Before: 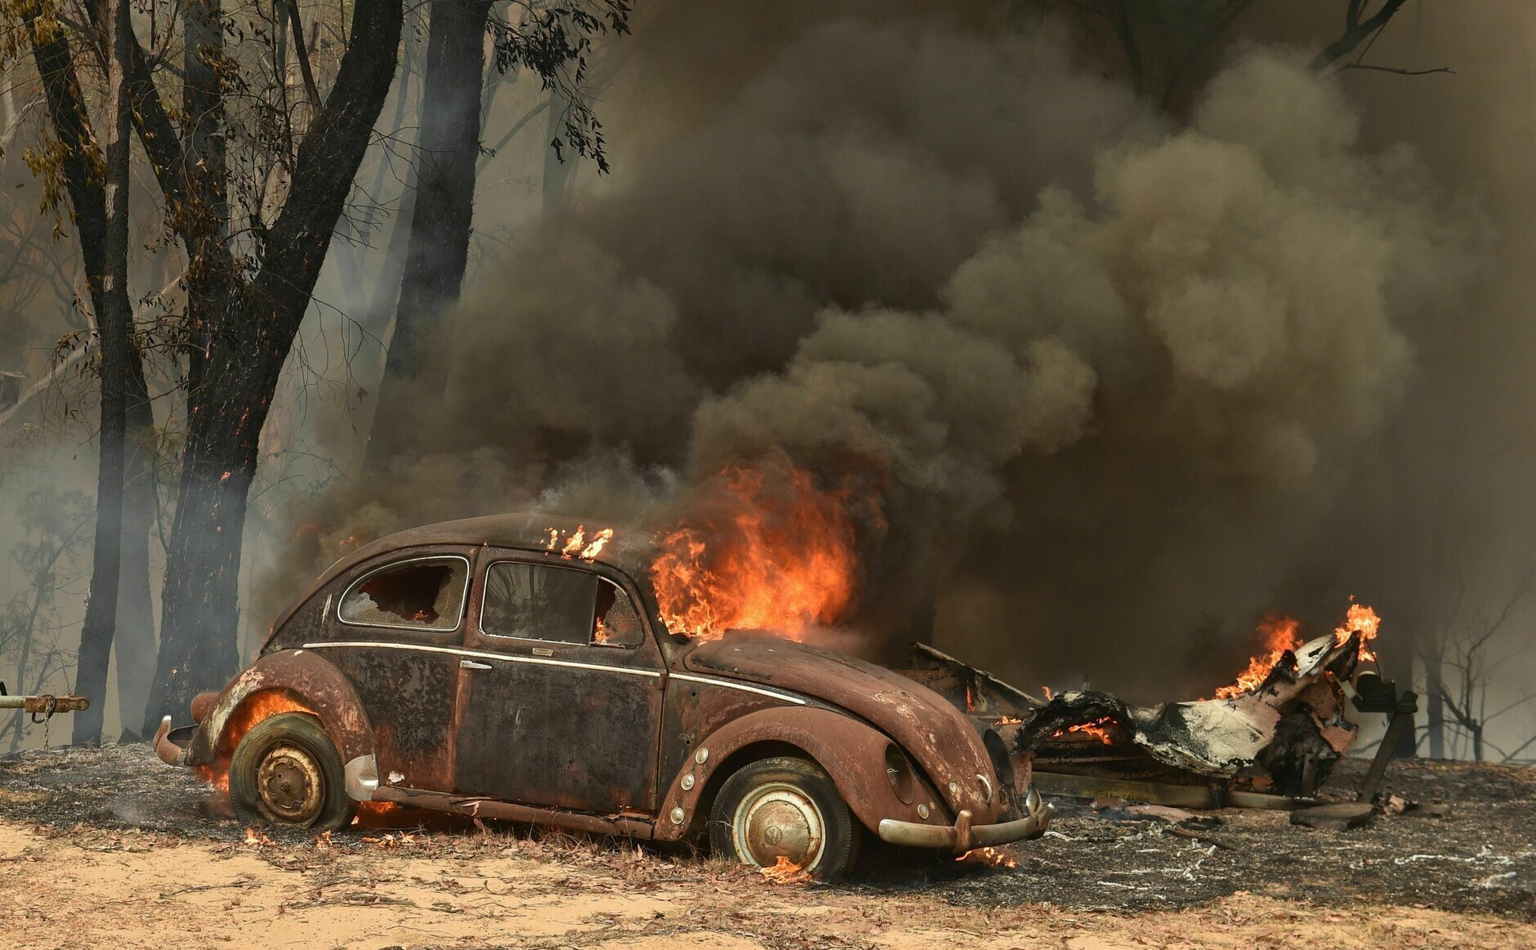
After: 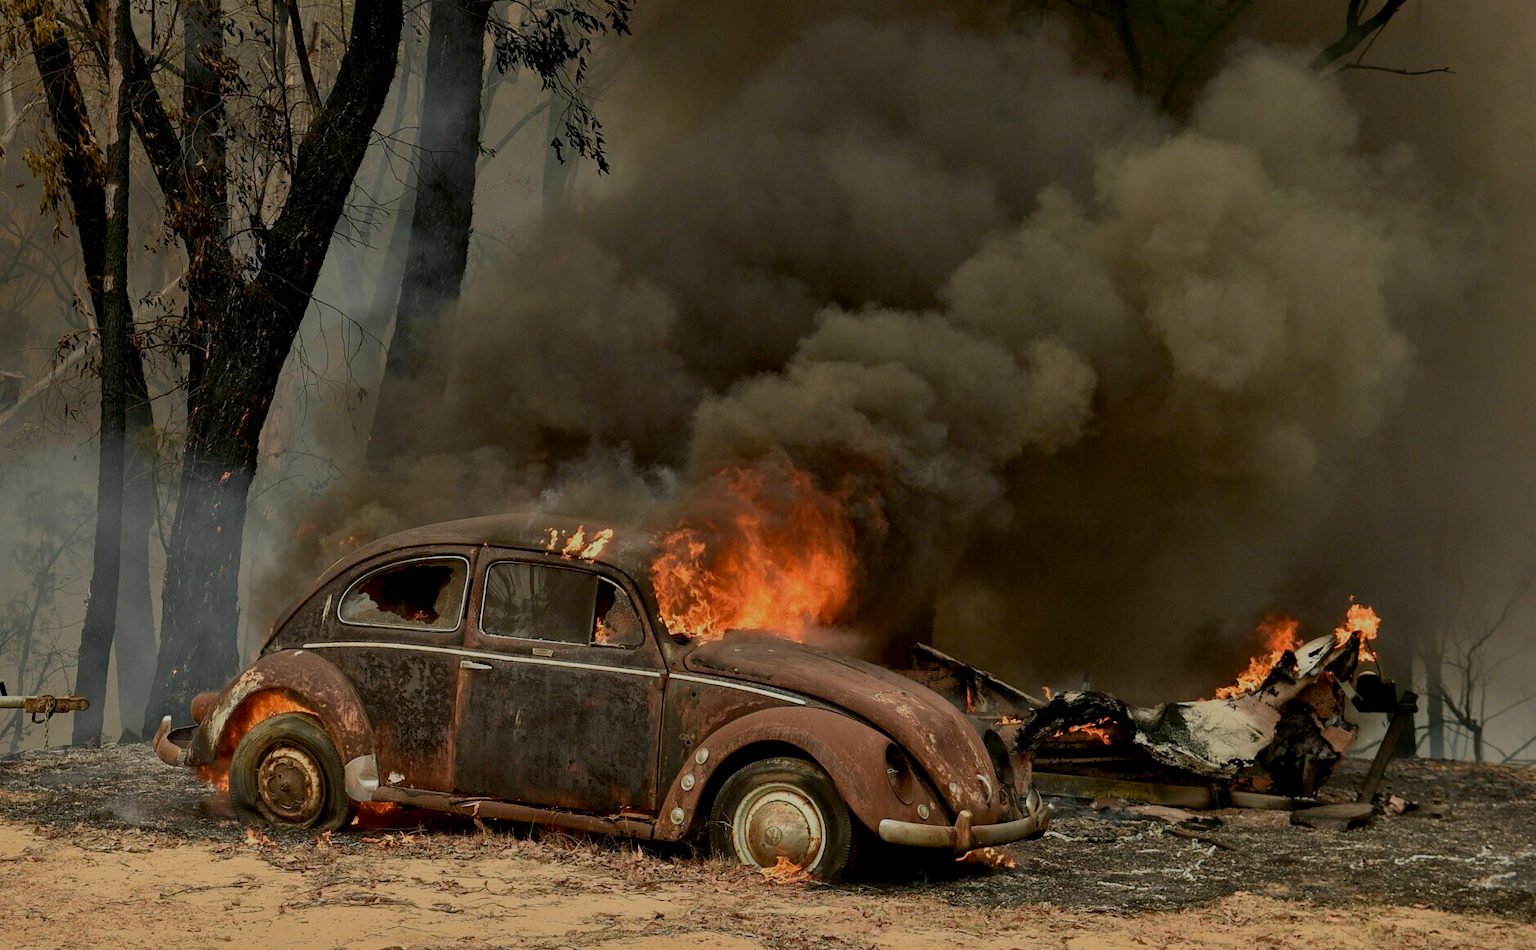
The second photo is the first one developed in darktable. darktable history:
color correction: highlights b* -0.001
shadows and highlights: shadows 25, highlights -69.97
exposure: black level correction 0.011, exposure -0.475 EV, compensate exposure bias true, compensate highlight preservation false
